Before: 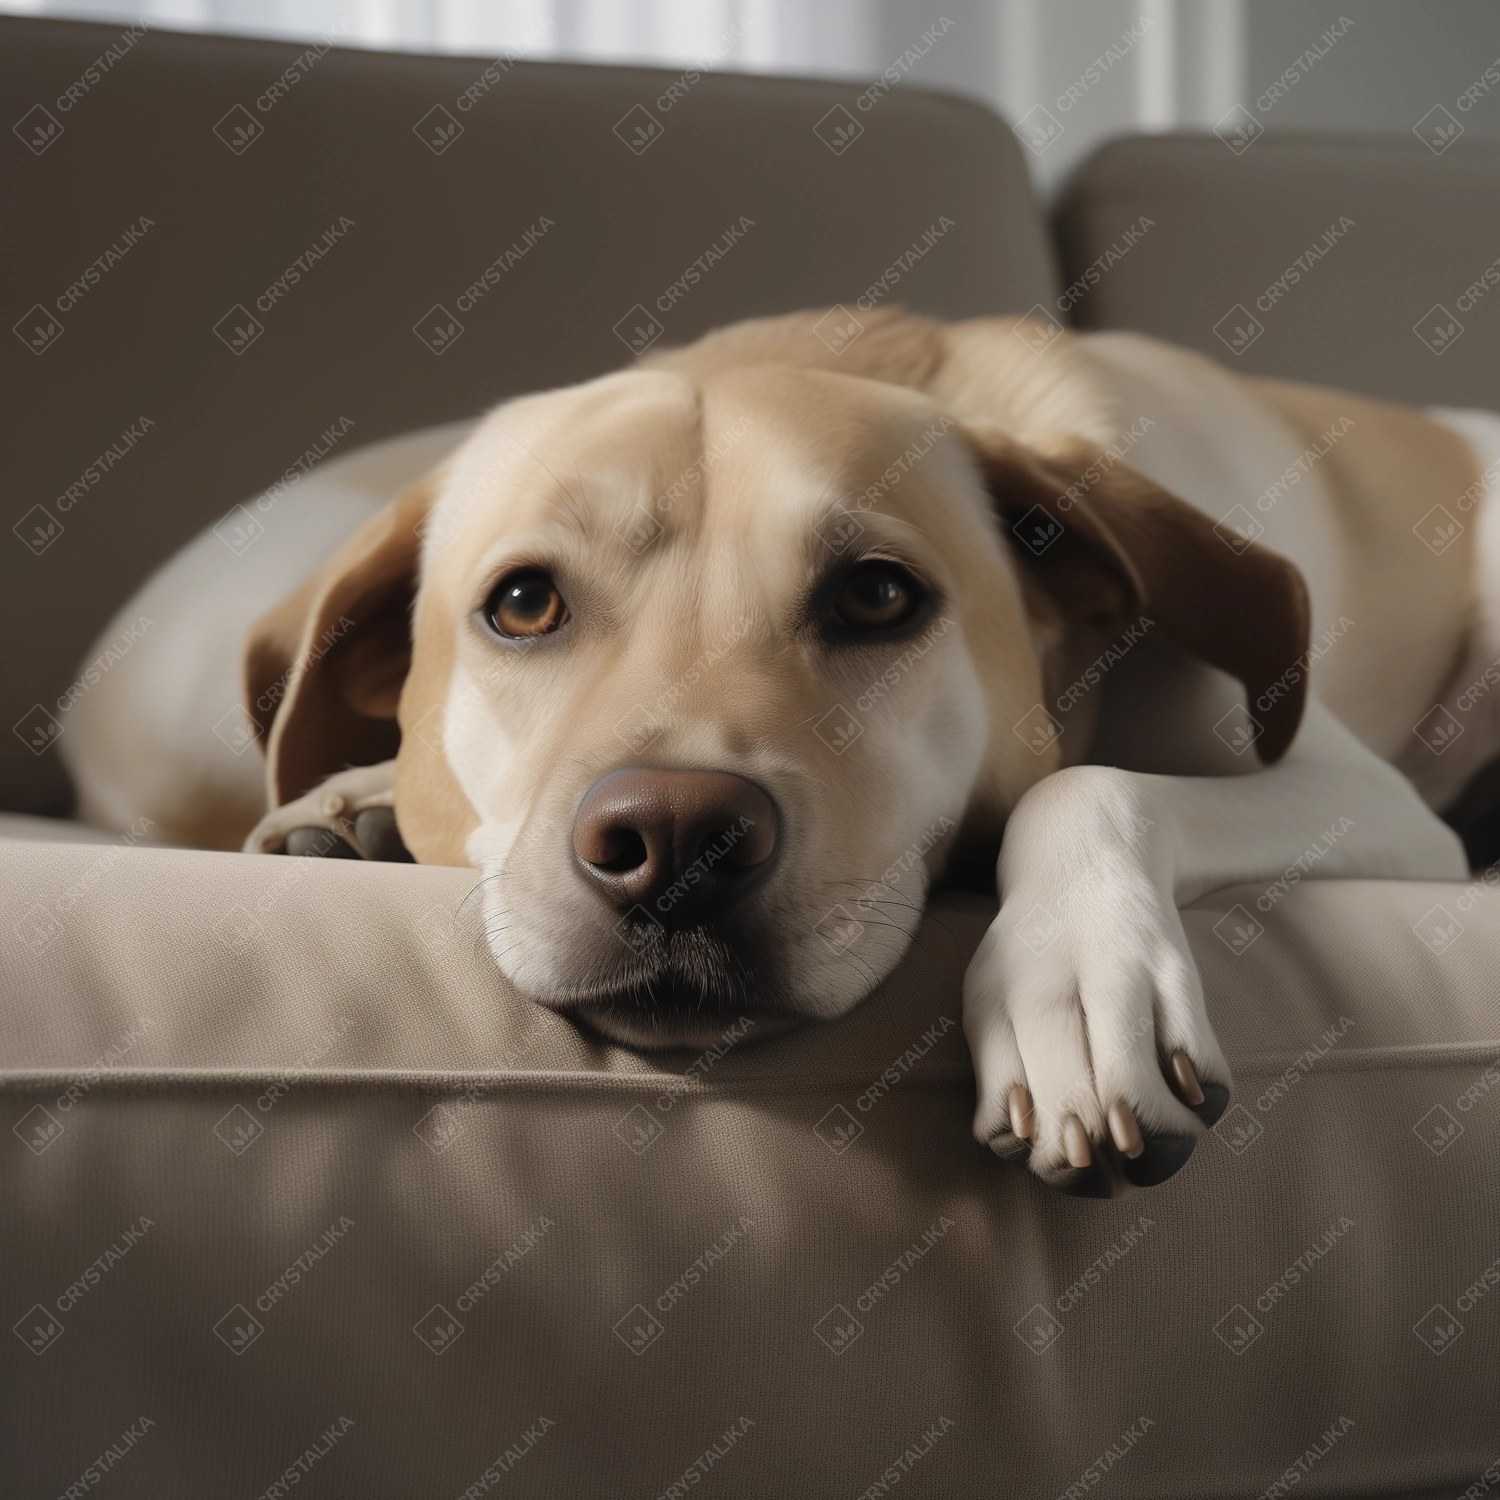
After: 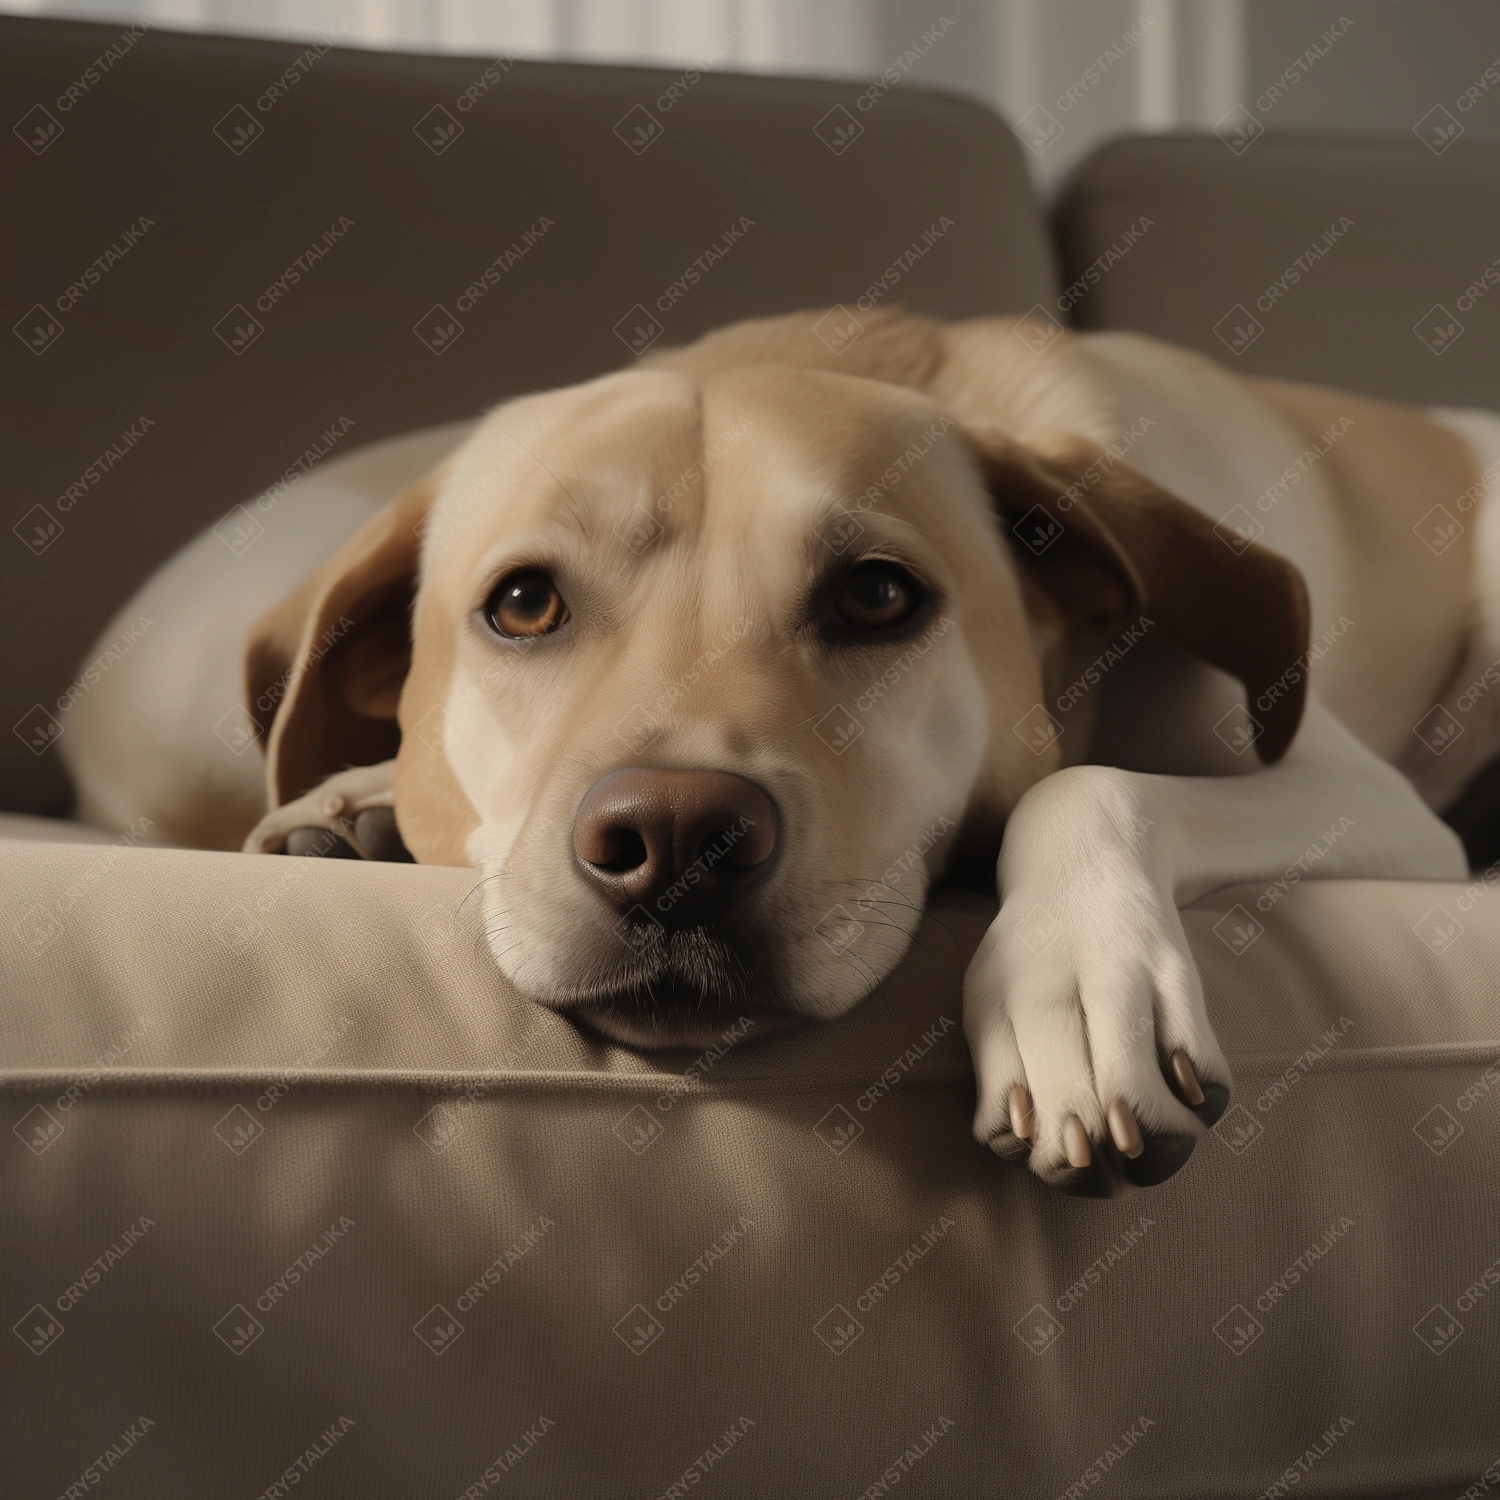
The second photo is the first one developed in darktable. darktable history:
graduated density: on, module defaults
white balance: red 1.045, blue 0.932
